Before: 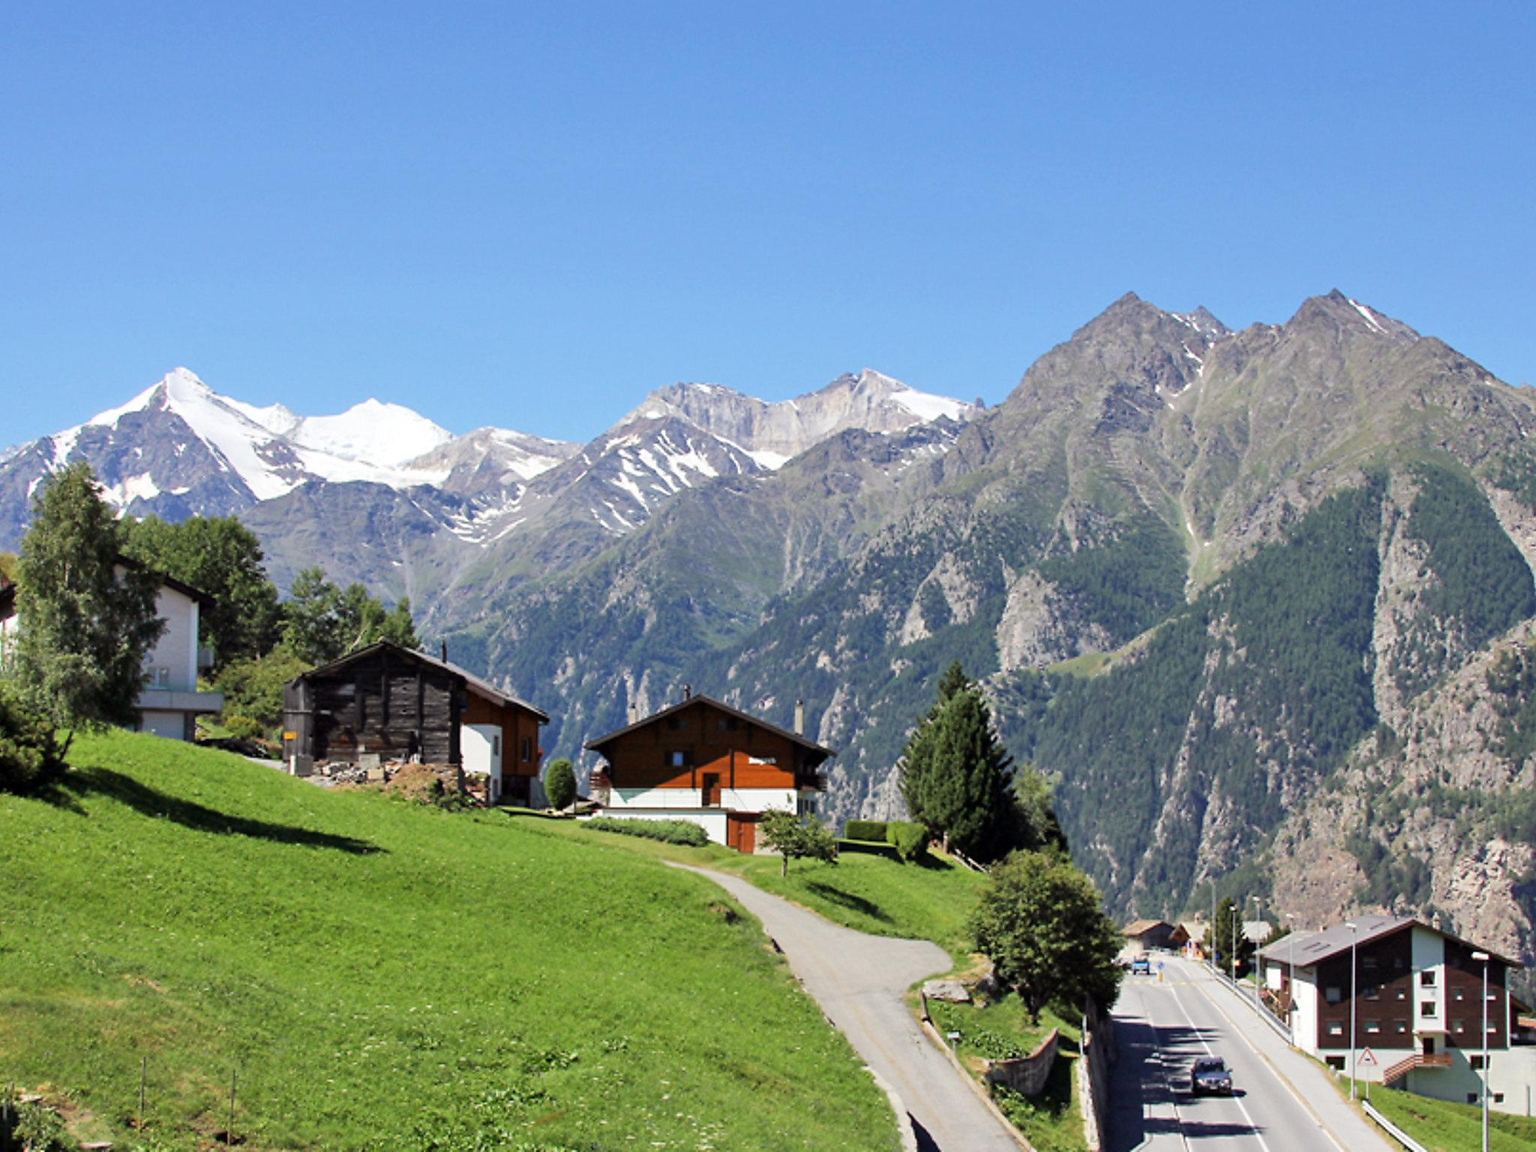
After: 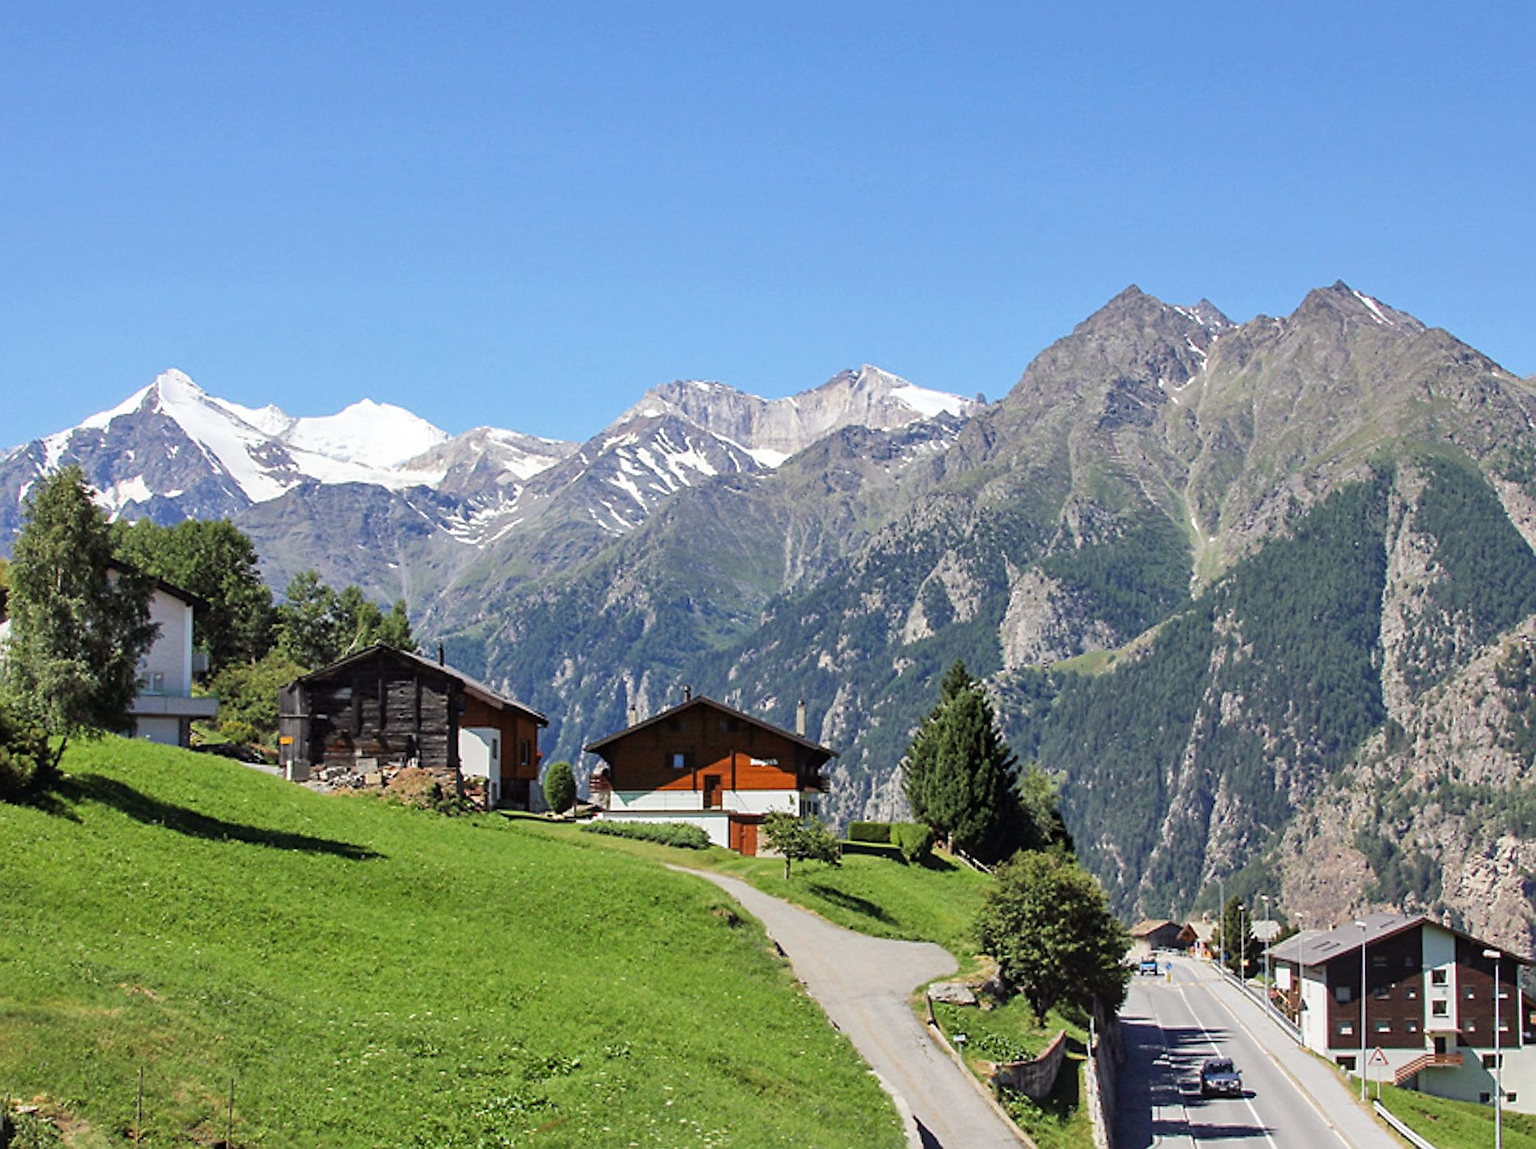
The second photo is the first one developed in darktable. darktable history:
rotate and perspective: rotation -0.45°, automatic cropping original format, crop left 0.008, crop right 0.992, crop top 0.012, crop bottom 0.988
sharpen: on, module defaults
local contrast: detail 110%
